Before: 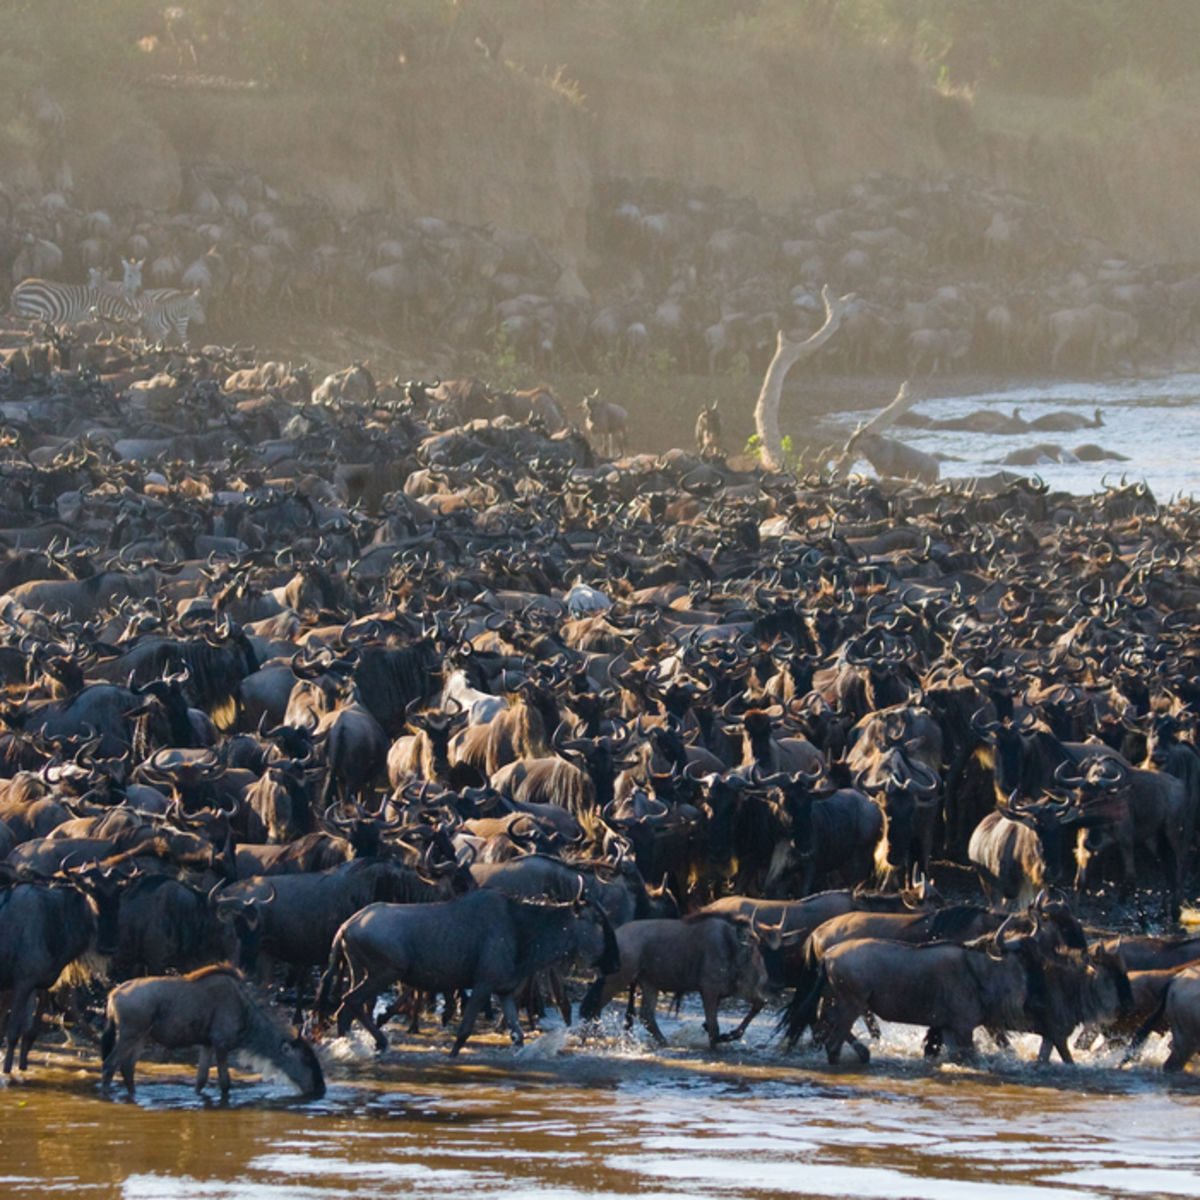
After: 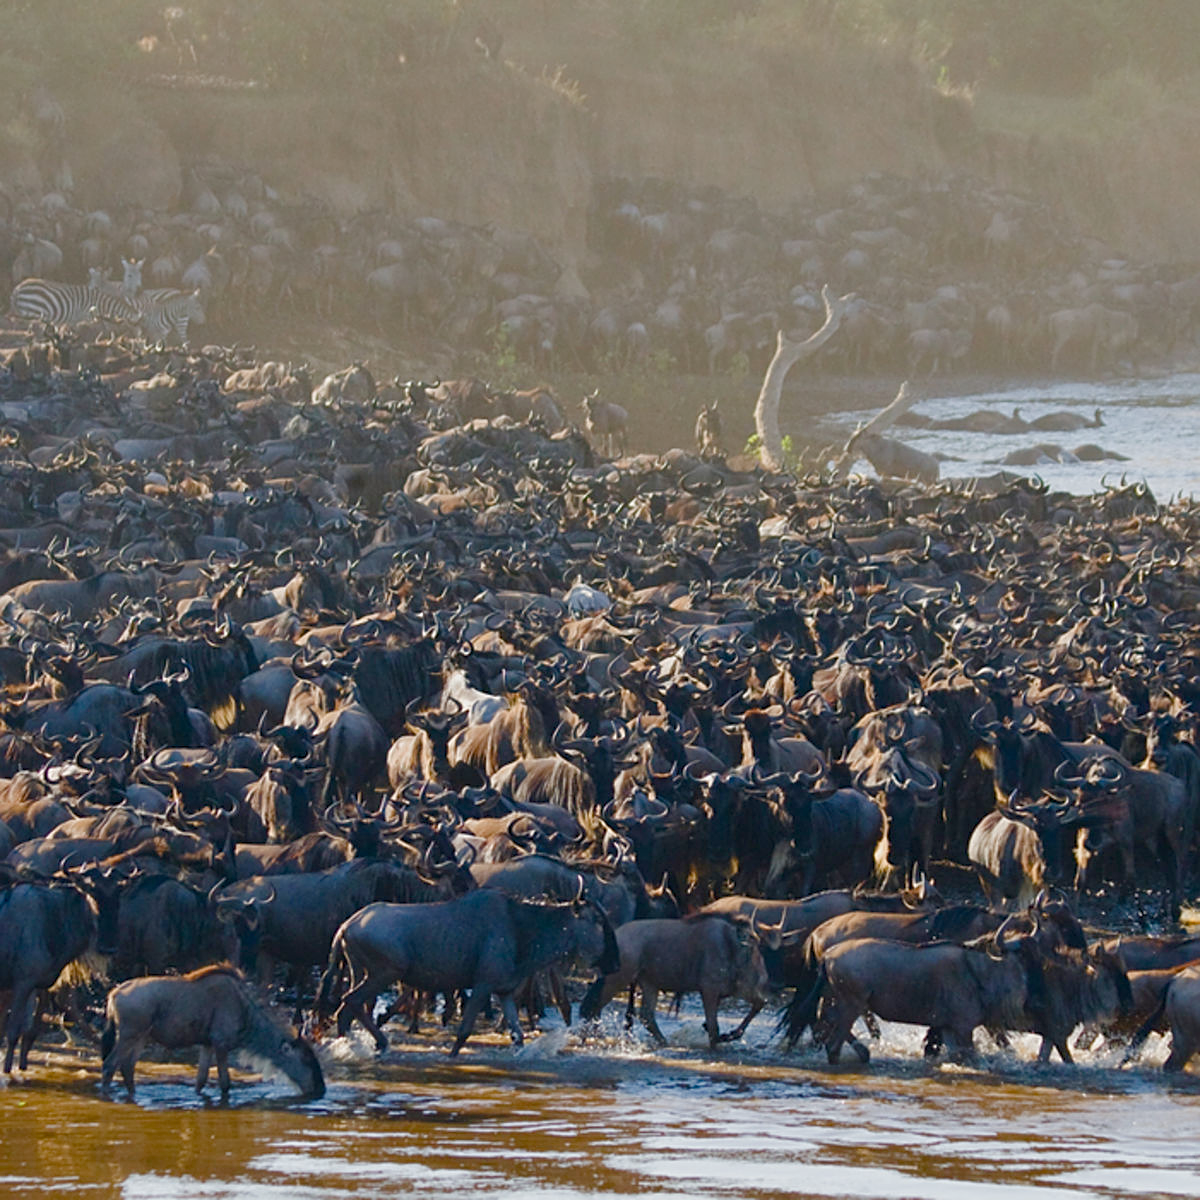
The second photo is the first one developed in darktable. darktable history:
sharpen: amount 0.496
color balance rgb: power › hue 62.54°, perceptual saturation grading › global saturation 20%, perceptual saturation grading › highlights -50.395%, perceptual saturation grading › shadows 30.852%, contrast -10.65%
